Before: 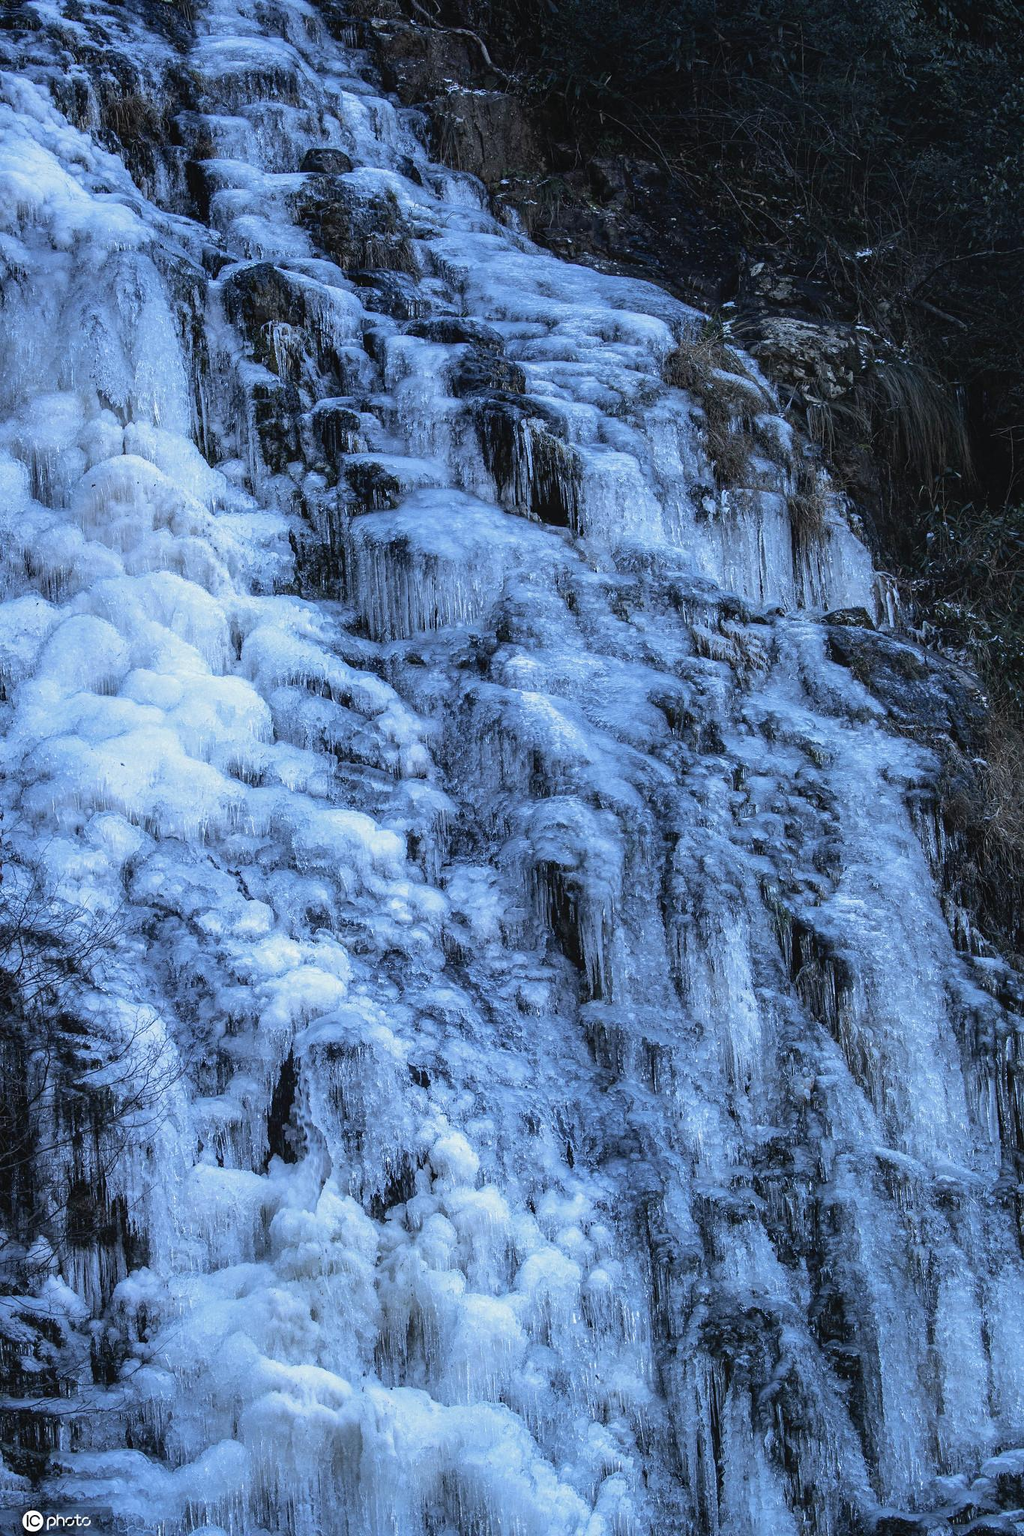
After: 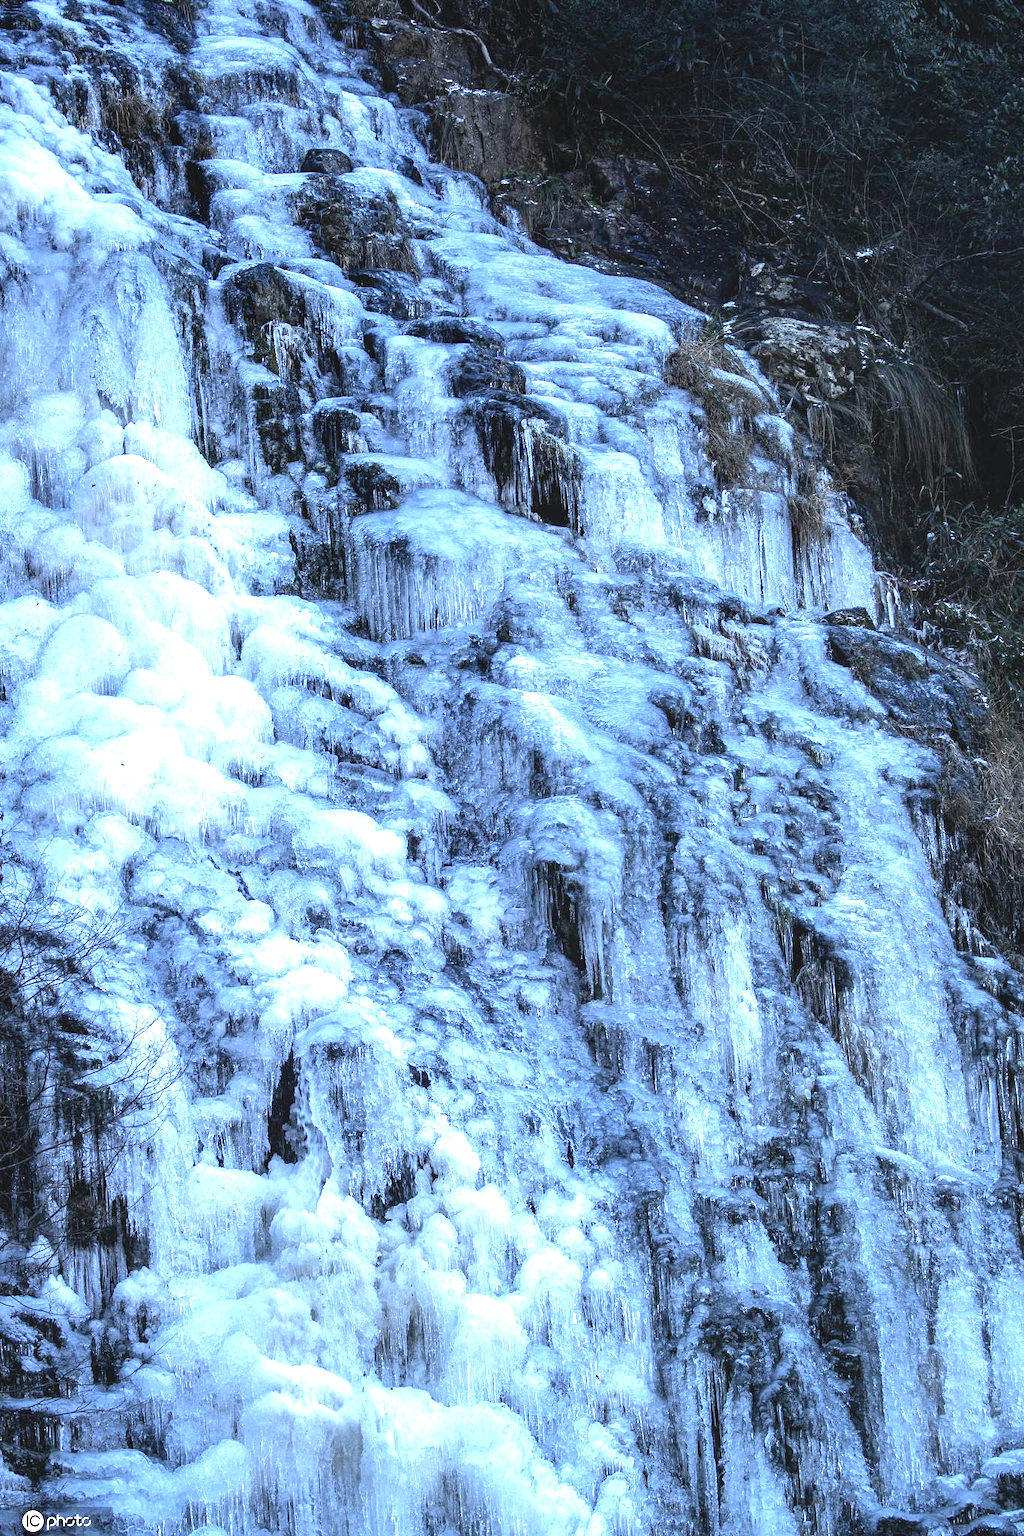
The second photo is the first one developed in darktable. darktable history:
exposure: exposure 1.058 EV, compensate exposure bias true, compensate highlight preservation false
